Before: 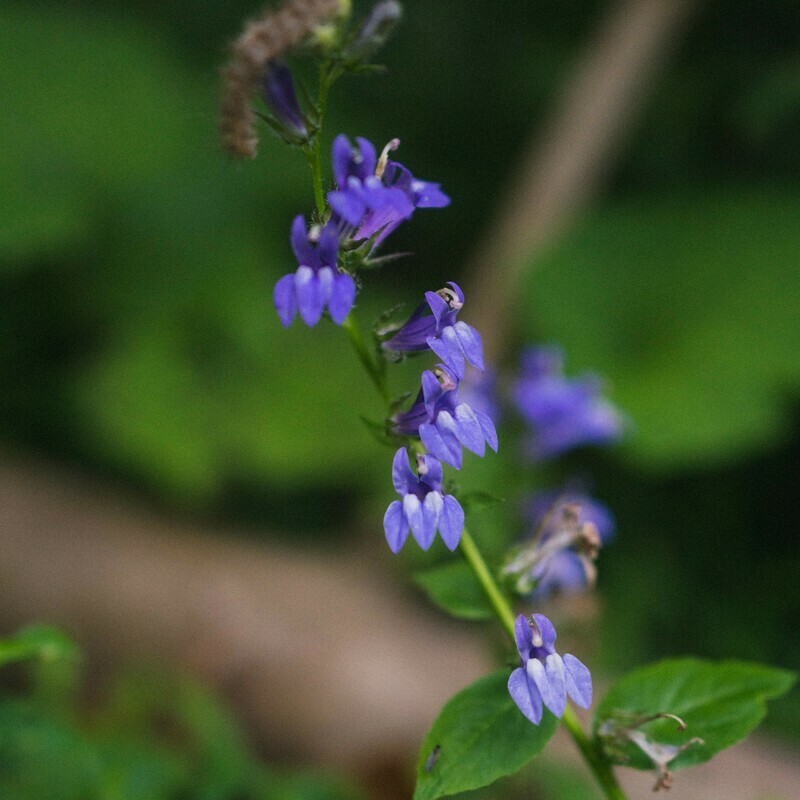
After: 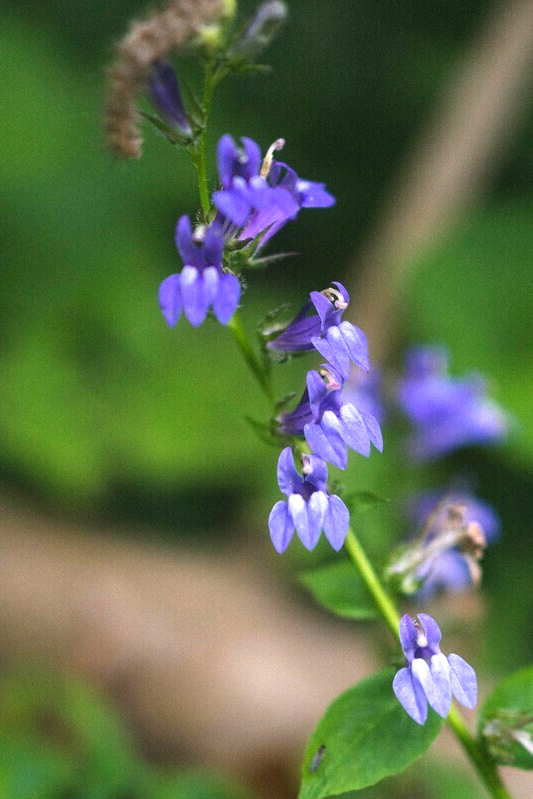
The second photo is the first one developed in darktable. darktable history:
exposure: black level correction 0, exposure 0.9 EV, compensate highlight preservation false
crop and rotate: left 14.436%, right 18.898%
